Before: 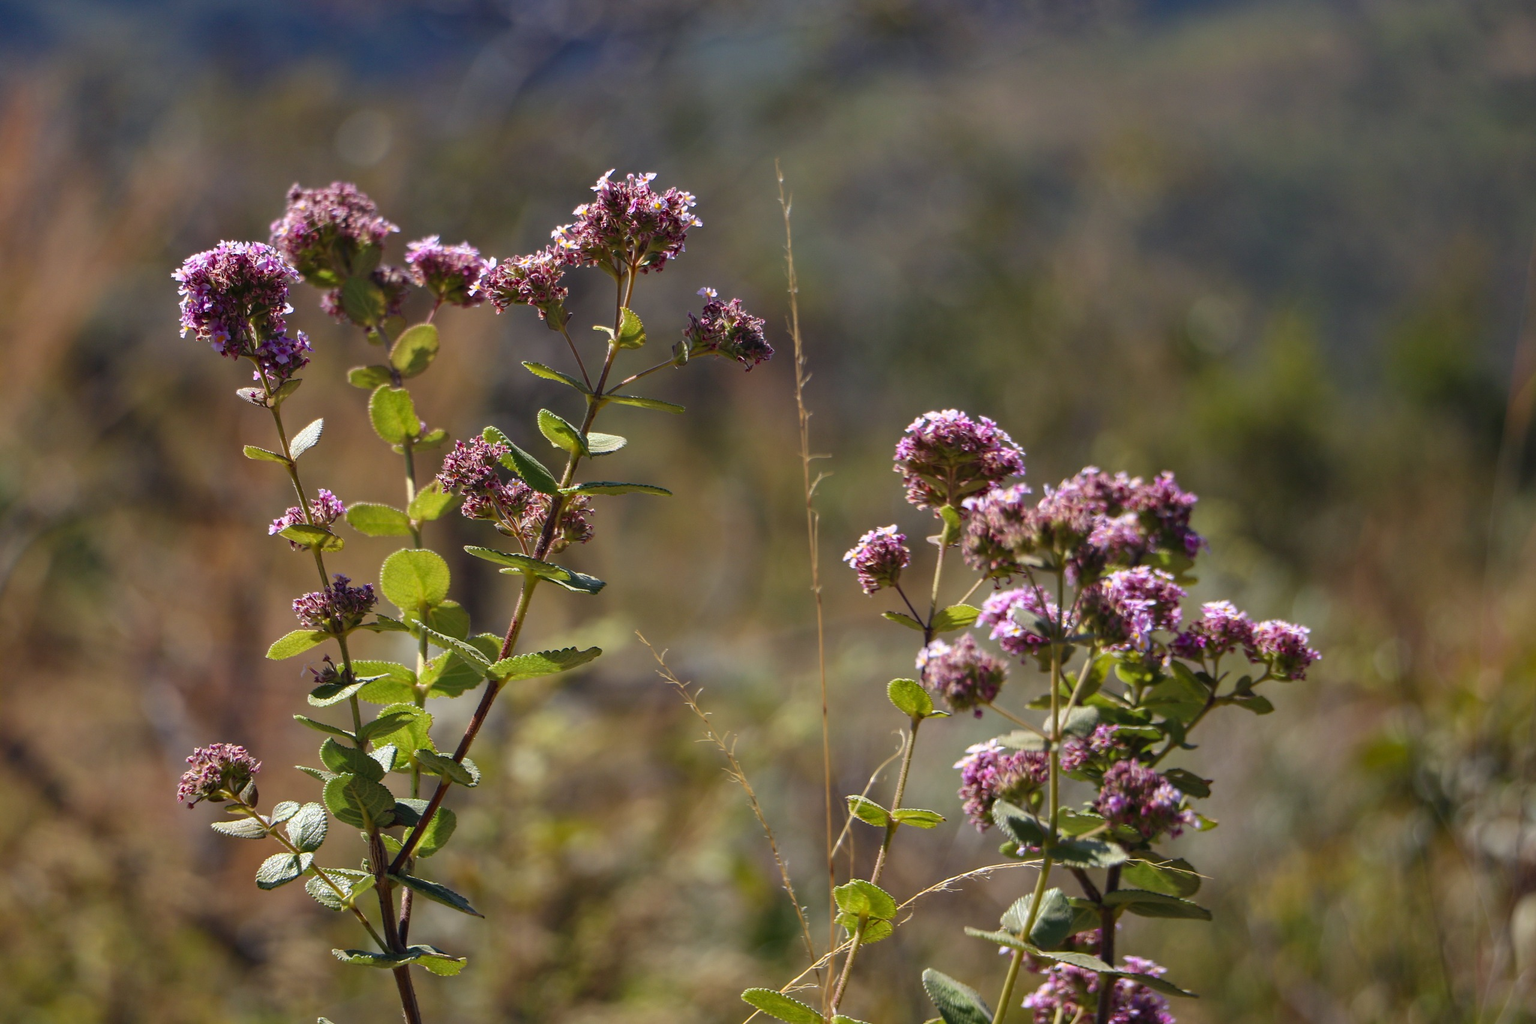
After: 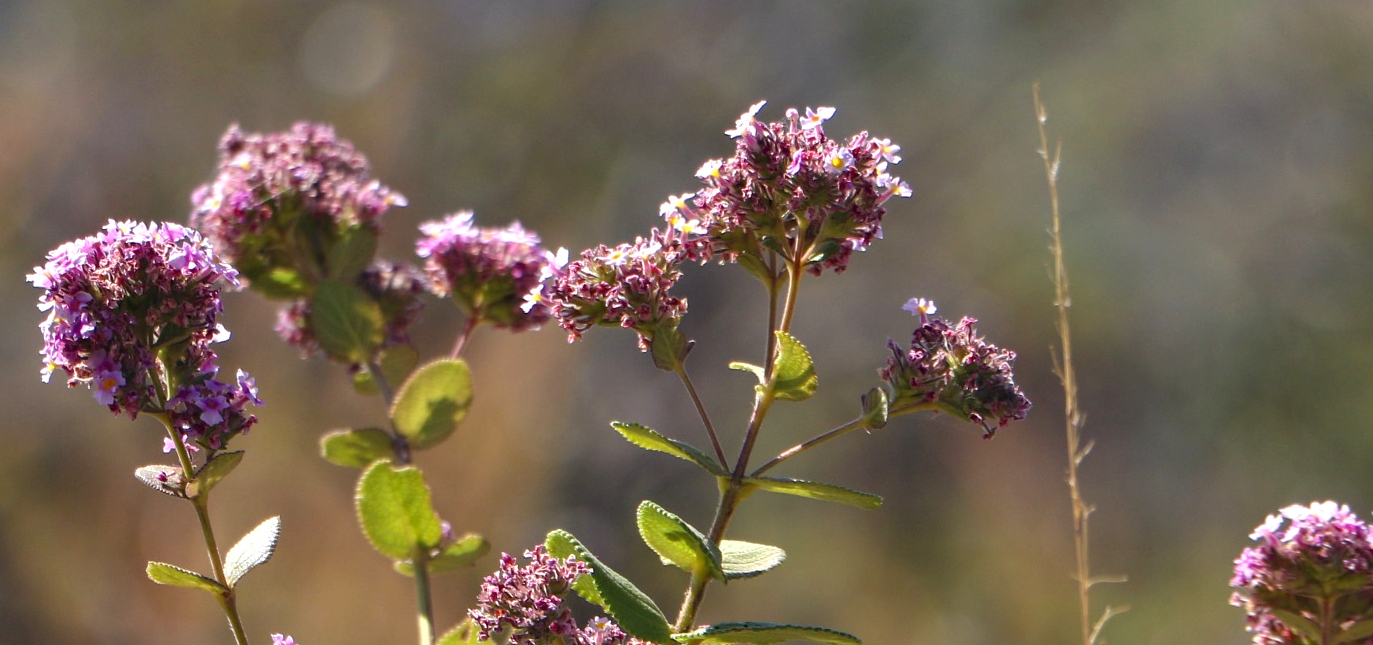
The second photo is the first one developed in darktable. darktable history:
exposure: black level correction 0, exposure 0.5 EV, compensate highlight preservation false
shadows and highlights: shadows 25, highlights -25
crop: left 10.121%, top 10.631%, right 36.218%, bottom 51.526%
